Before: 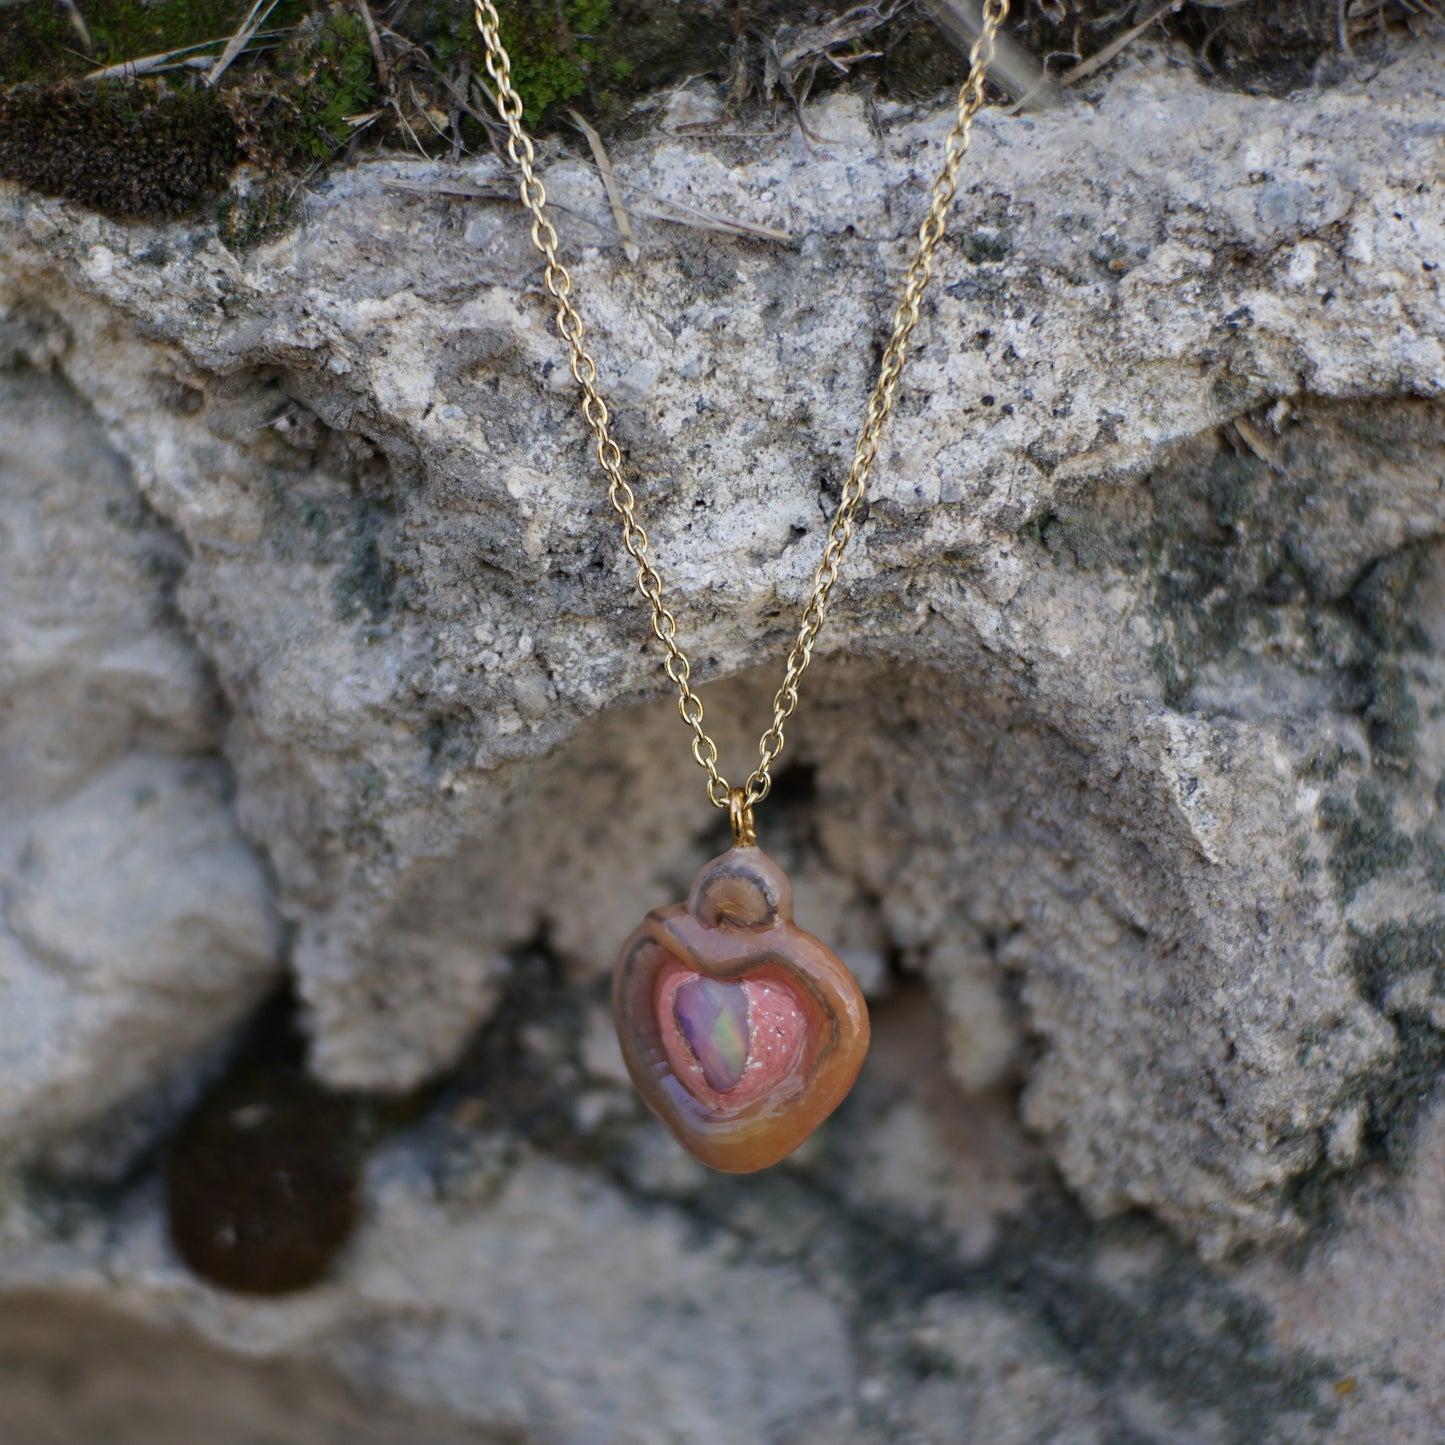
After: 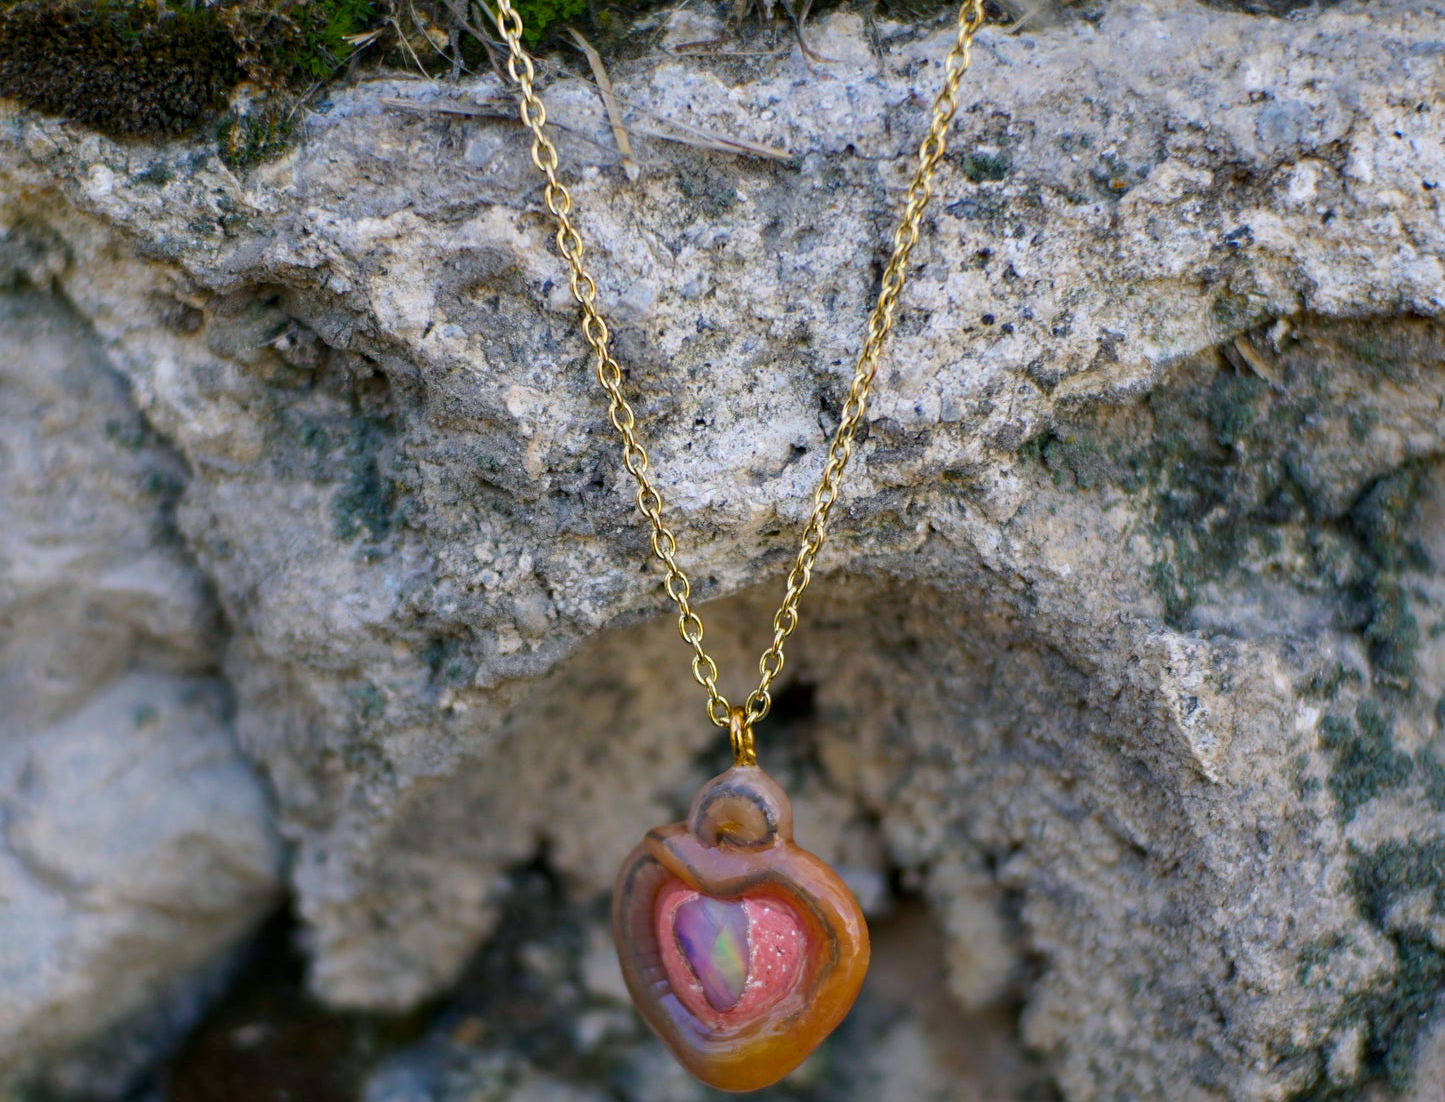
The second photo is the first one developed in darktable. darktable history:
crop: top 5.661%, bottom 18.014%
local contrast: highlights 106%, shadows 103%, detail 119%, midtone range 0.2
color balance rgb: shadows lift › chroma 2.026%, shadows lift › hue 215.19°, highlights gain › chroma 0.206%, highlights gain › hue 330.59°, linear chroma grading › global chroma 13.937%, perceptual saturation grading › global saturation 30.903%, global vibrance 20%
tone equalizer: edges refinement/feathering 500, mask exposure compensation -1.57 EV, preserve details no
